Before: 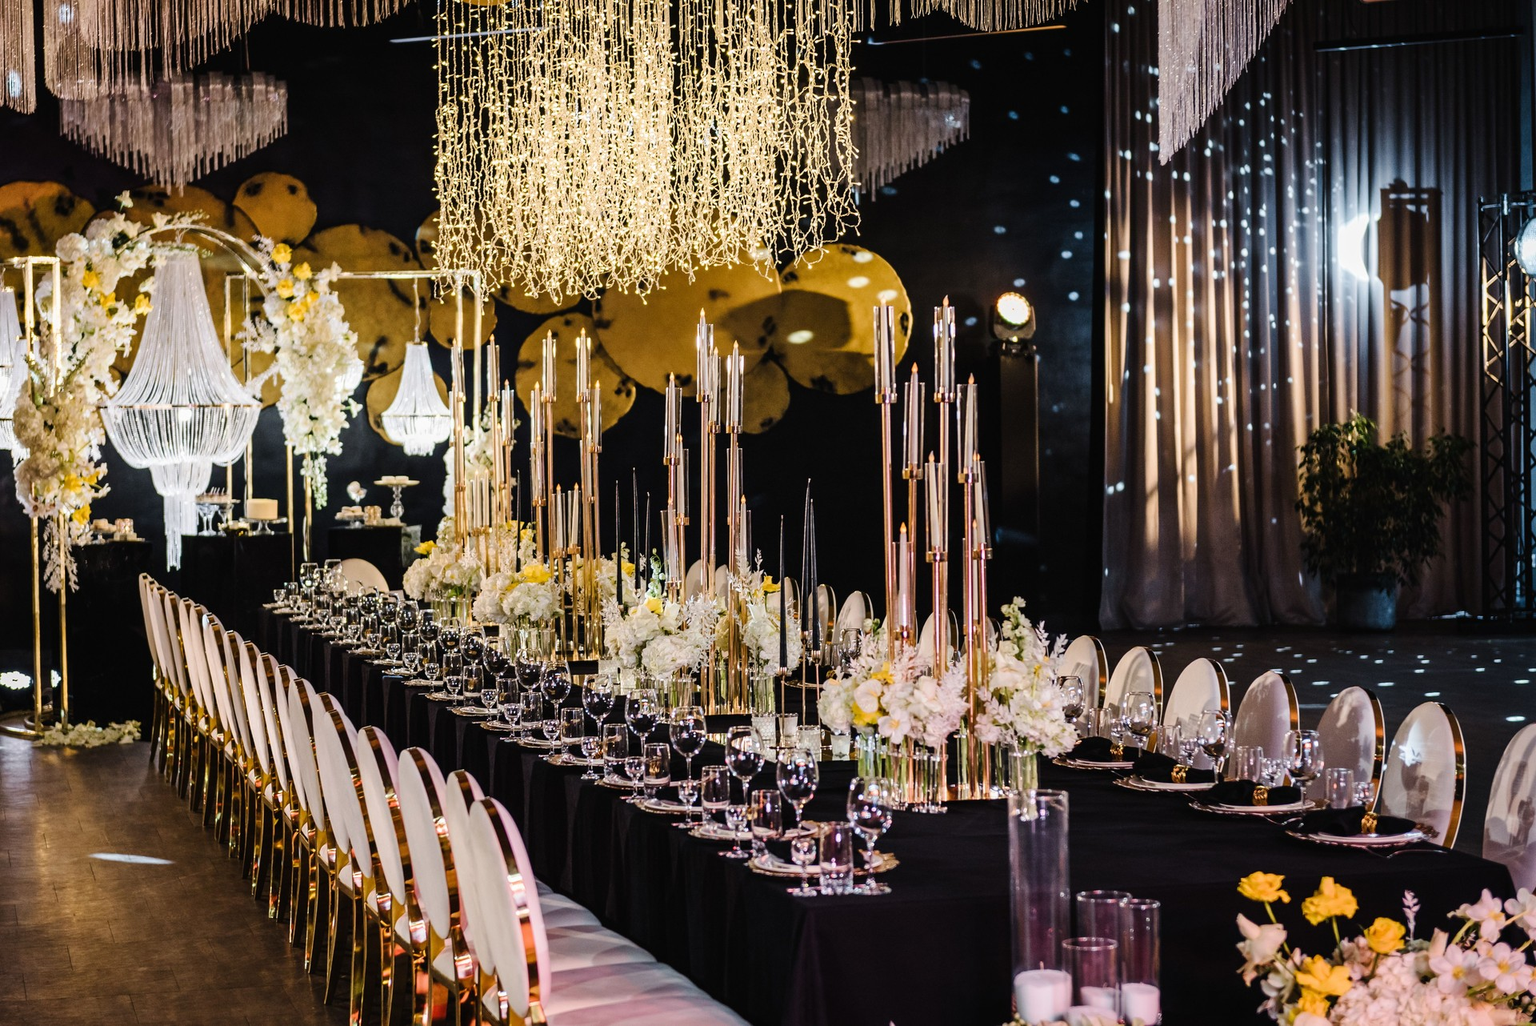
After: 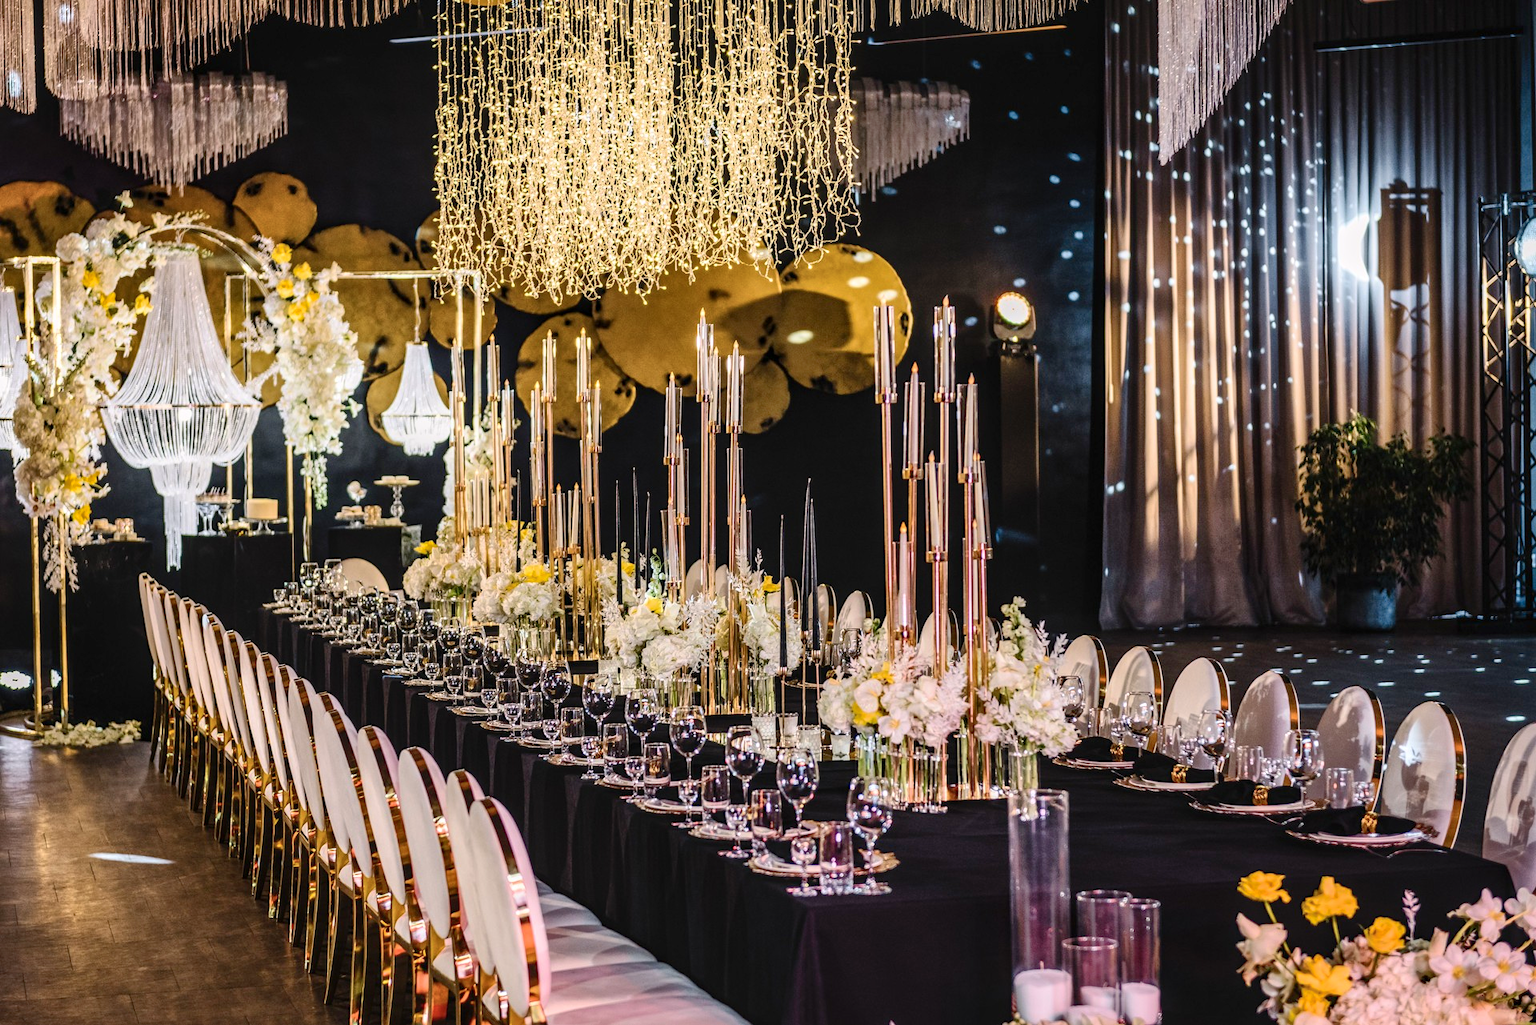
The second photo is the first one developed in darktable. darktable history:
contrast brightness saturation: contrast 0.242, brightness 0.091
color balance rgb: power › hue 72.55°, highlights gain › chroma 0.222%, highlights gain › hue 329.96°, perceptual saturation grading › global saturation 0.011%
local contrast: on, module defaults
shadows and highlights: on, module defaults
